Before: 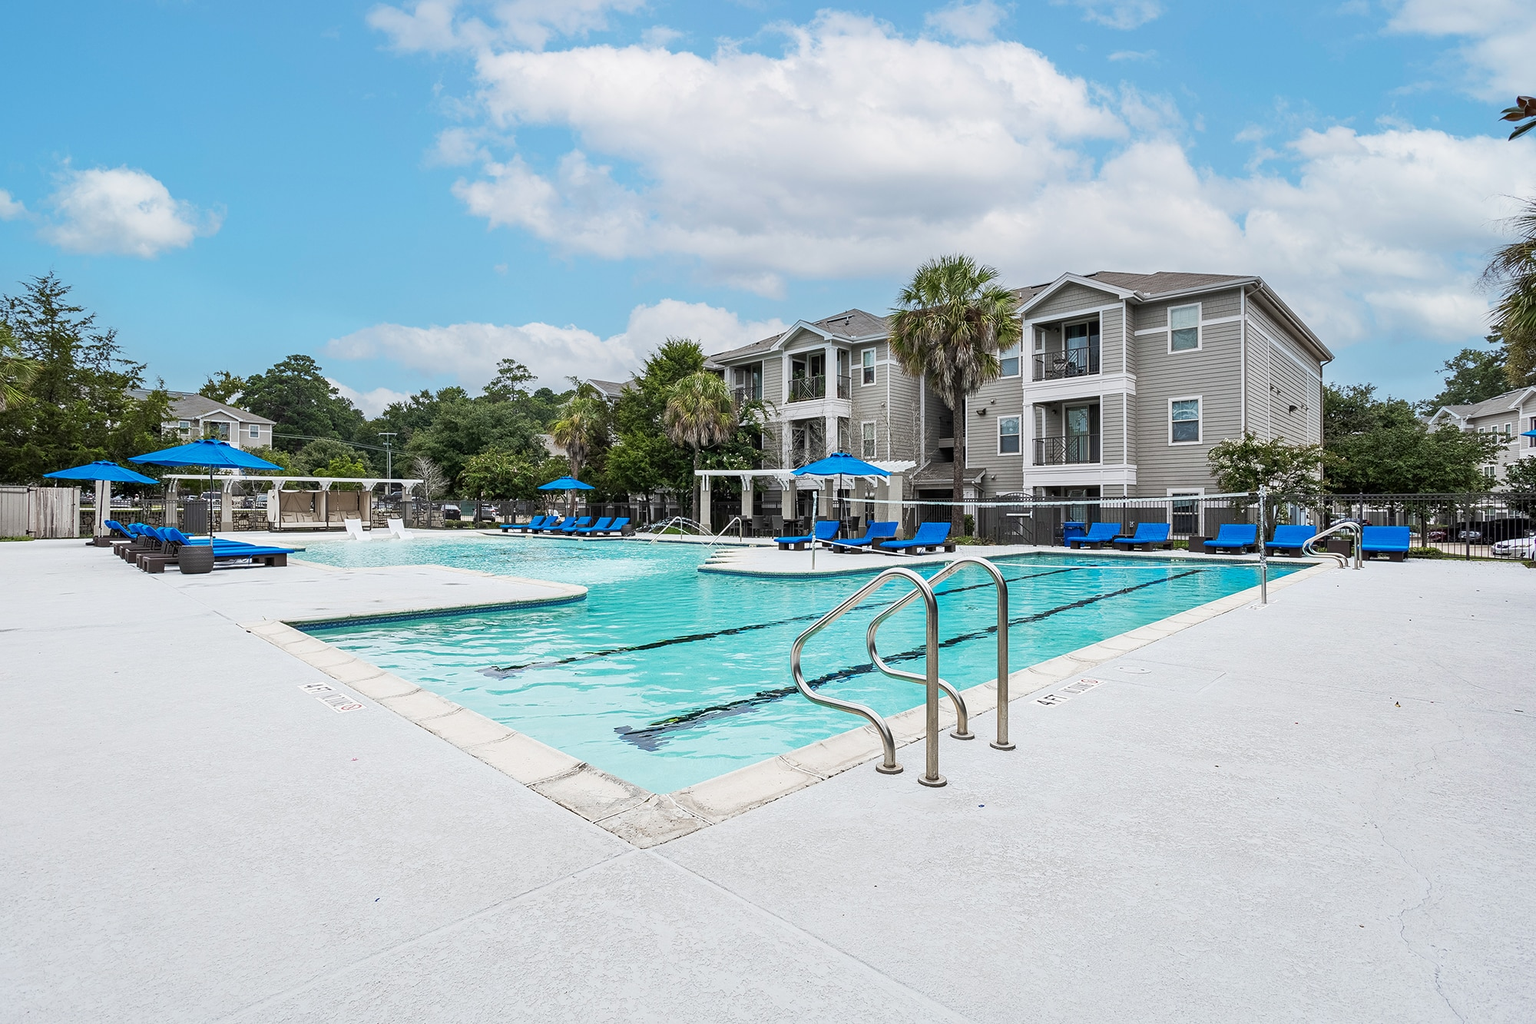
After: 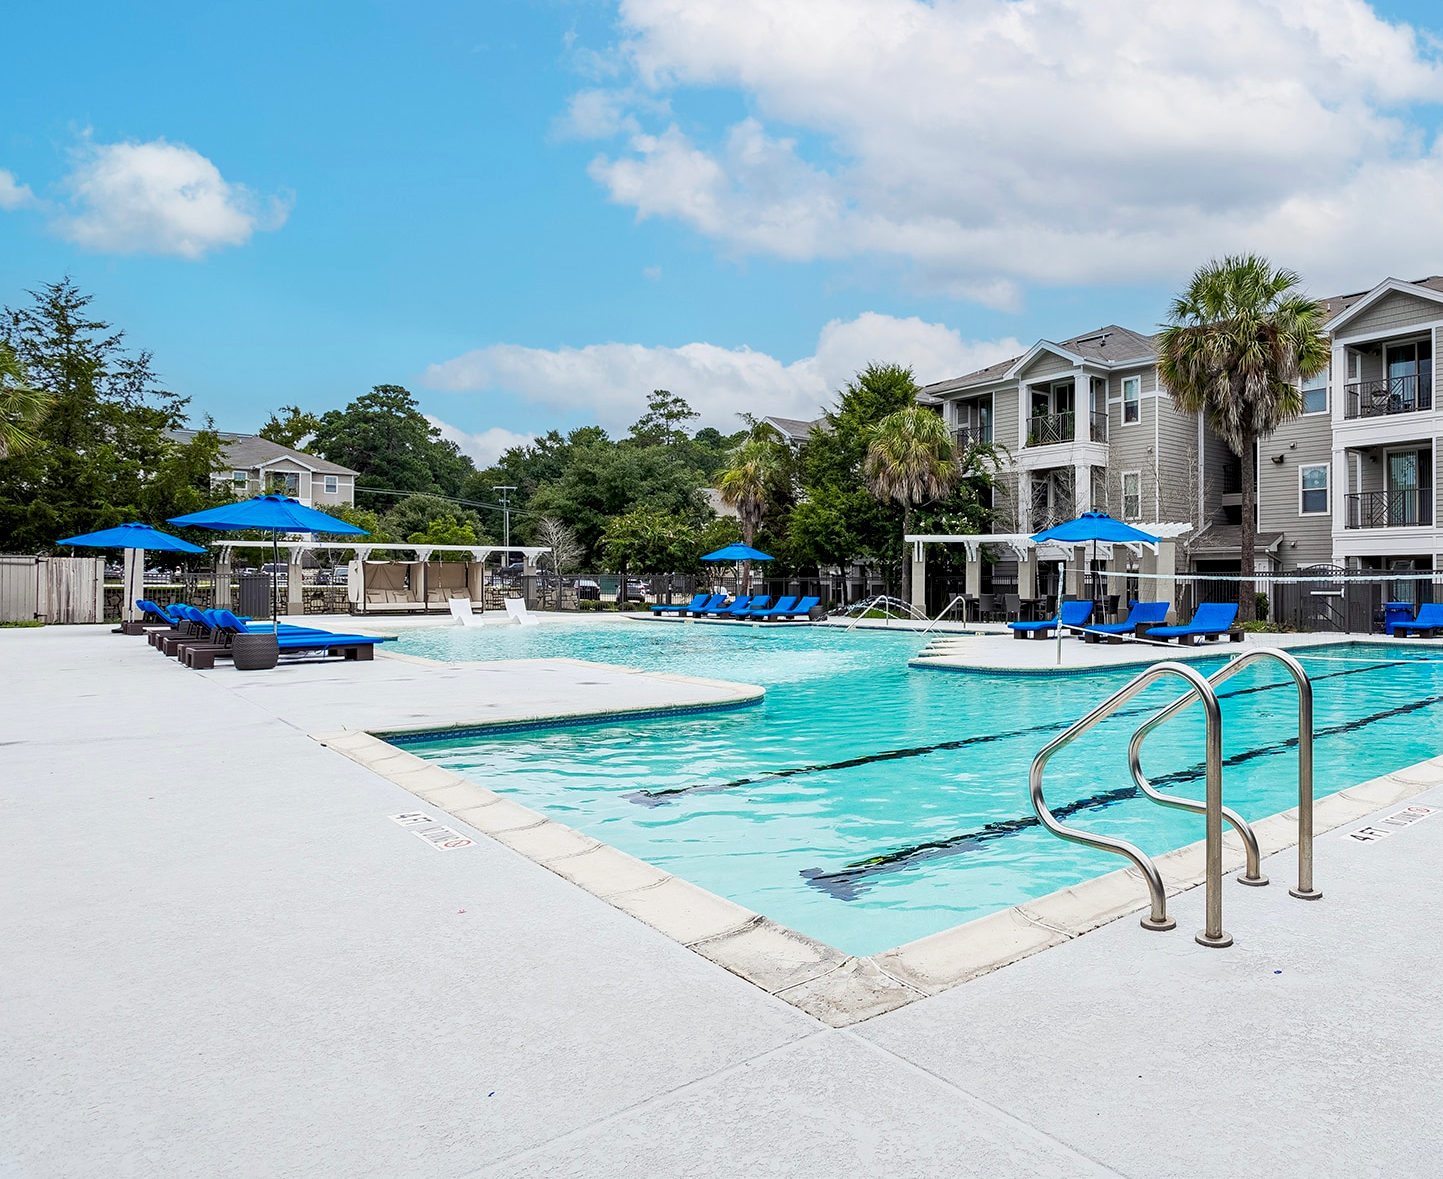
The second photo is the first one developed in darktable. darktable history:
exposure: black level correction 0.009, compensate highlight preservation false
crop: top 5.782%, right 27.838%, bottom 5.743%
color balance rgb: shadows lift › chroma 3.279%, shadows lift › hue 278.97°, perceptual saturation grading › global saturation 0.211%, perceptual saturation grading › mid-tones 11.65%, global vibrance 20.772%
